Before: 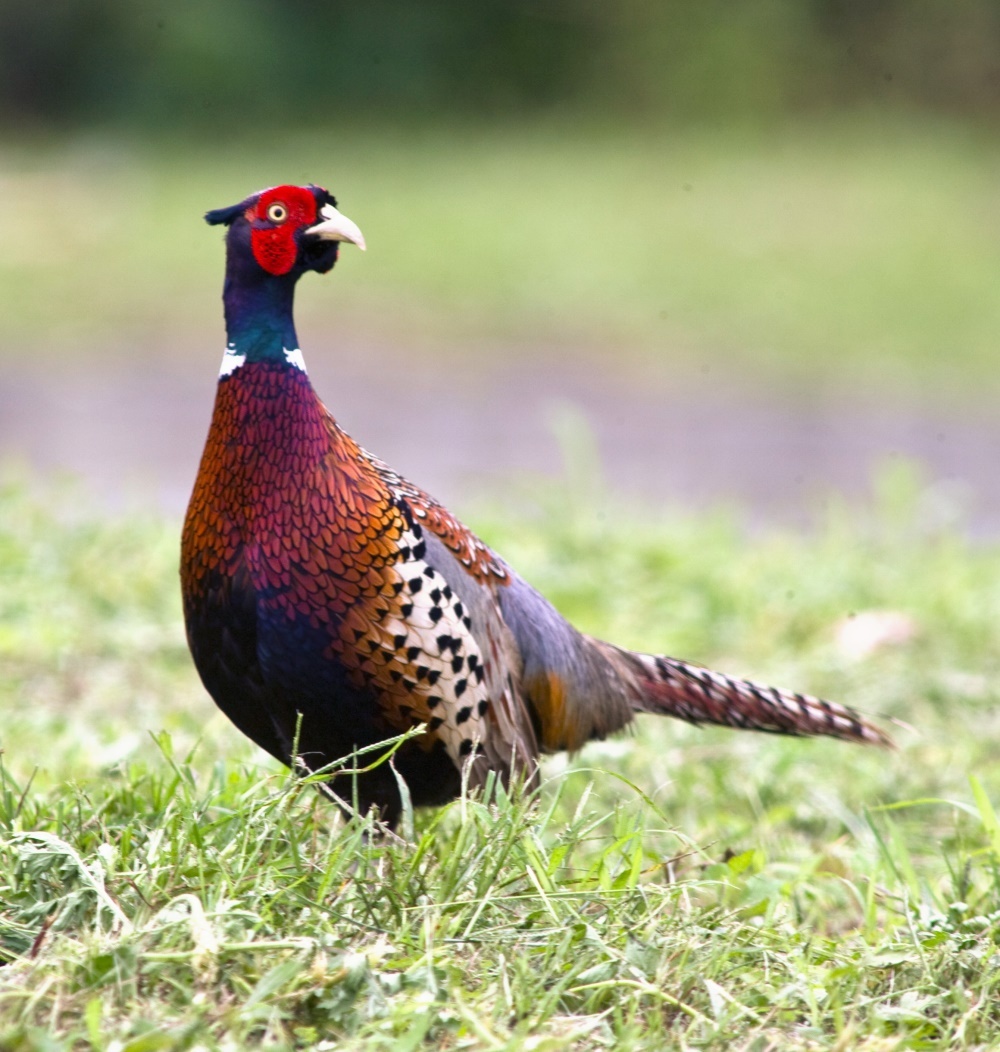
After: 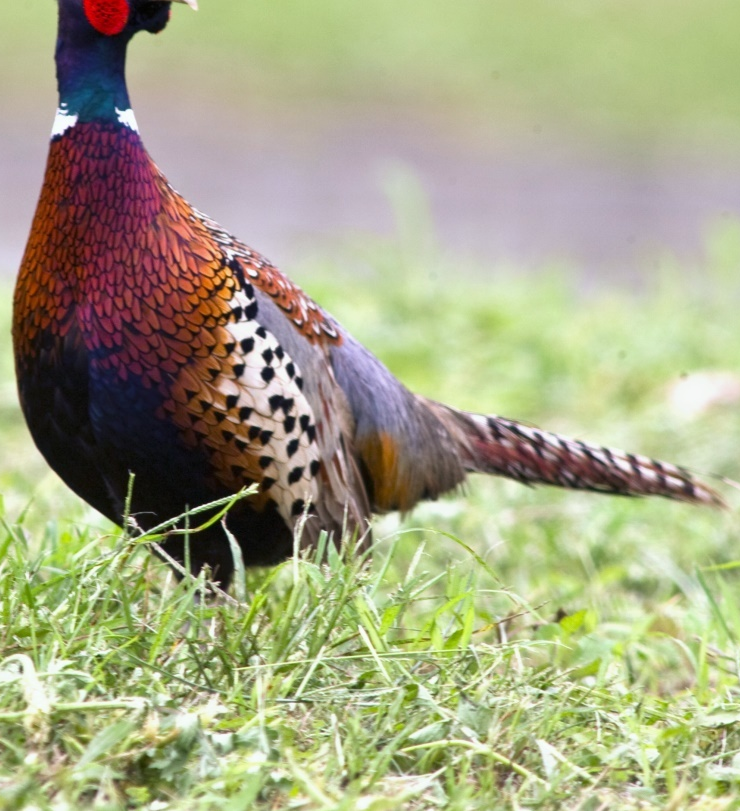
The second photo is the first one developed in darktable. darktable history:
white balance: red 0.978, blue 0.999
crop: left 16.871%, top 22.857%, right 9.116%
